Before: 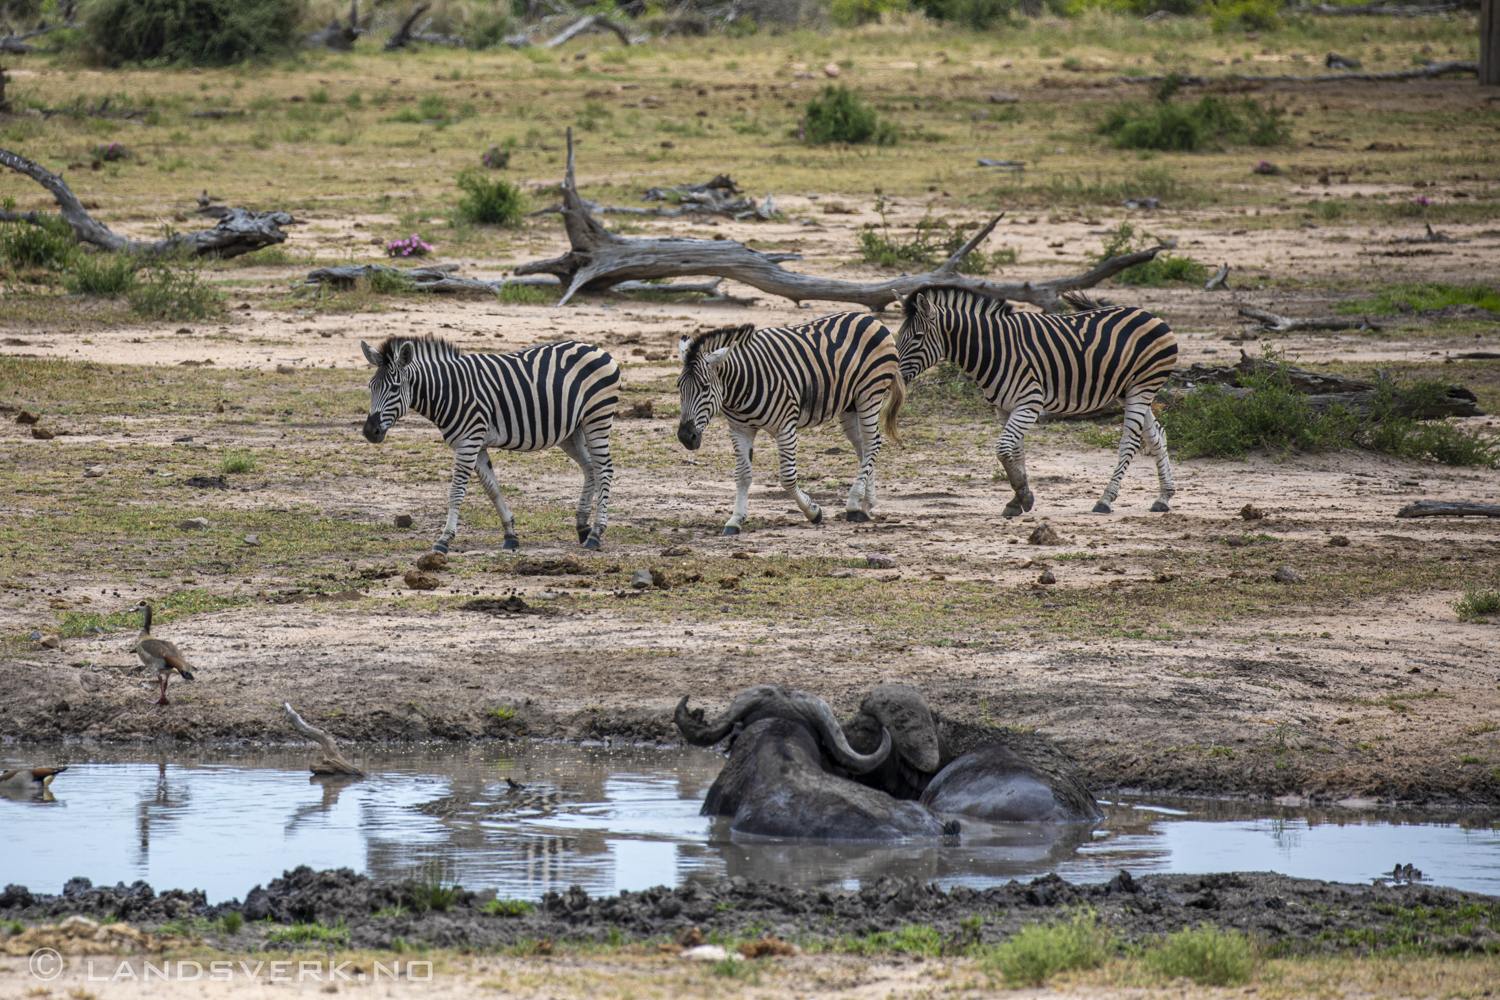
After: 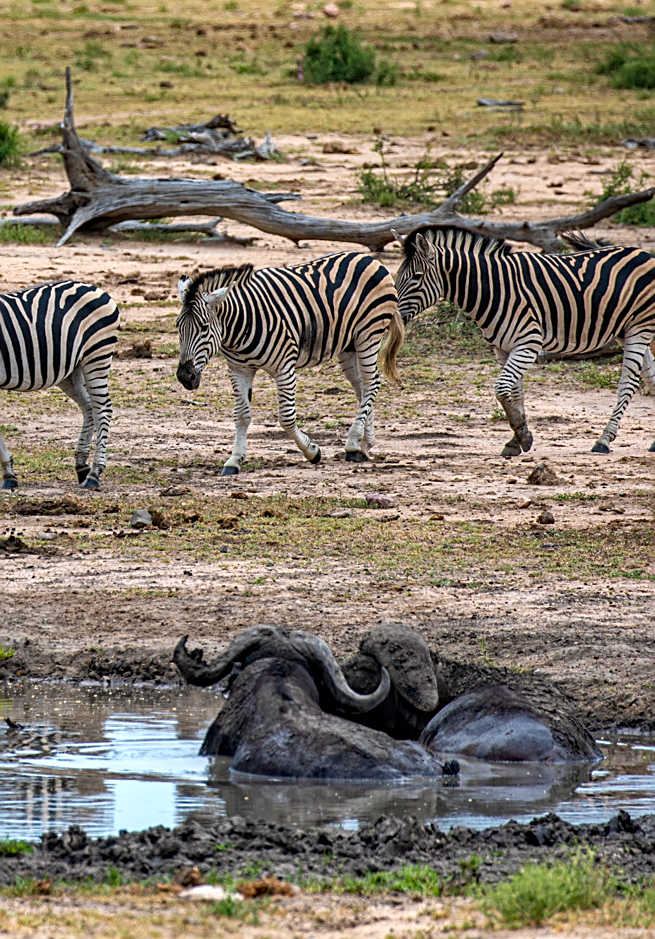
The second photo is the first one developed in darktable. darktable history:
sharpen: on, module defaults
shadows and highlights: shadows color adjustment 98%, highlights color adjustment 58.12%, soften with gaussian
haze removal: strength 0.295, distance 0.252, compatibility mode true, adaptive false
crop: left 33.409%, top 6.016%, right 22.911%
exposure: exposure -0.151 EV, compensate exposure bias true, compensate highlight preservation false
